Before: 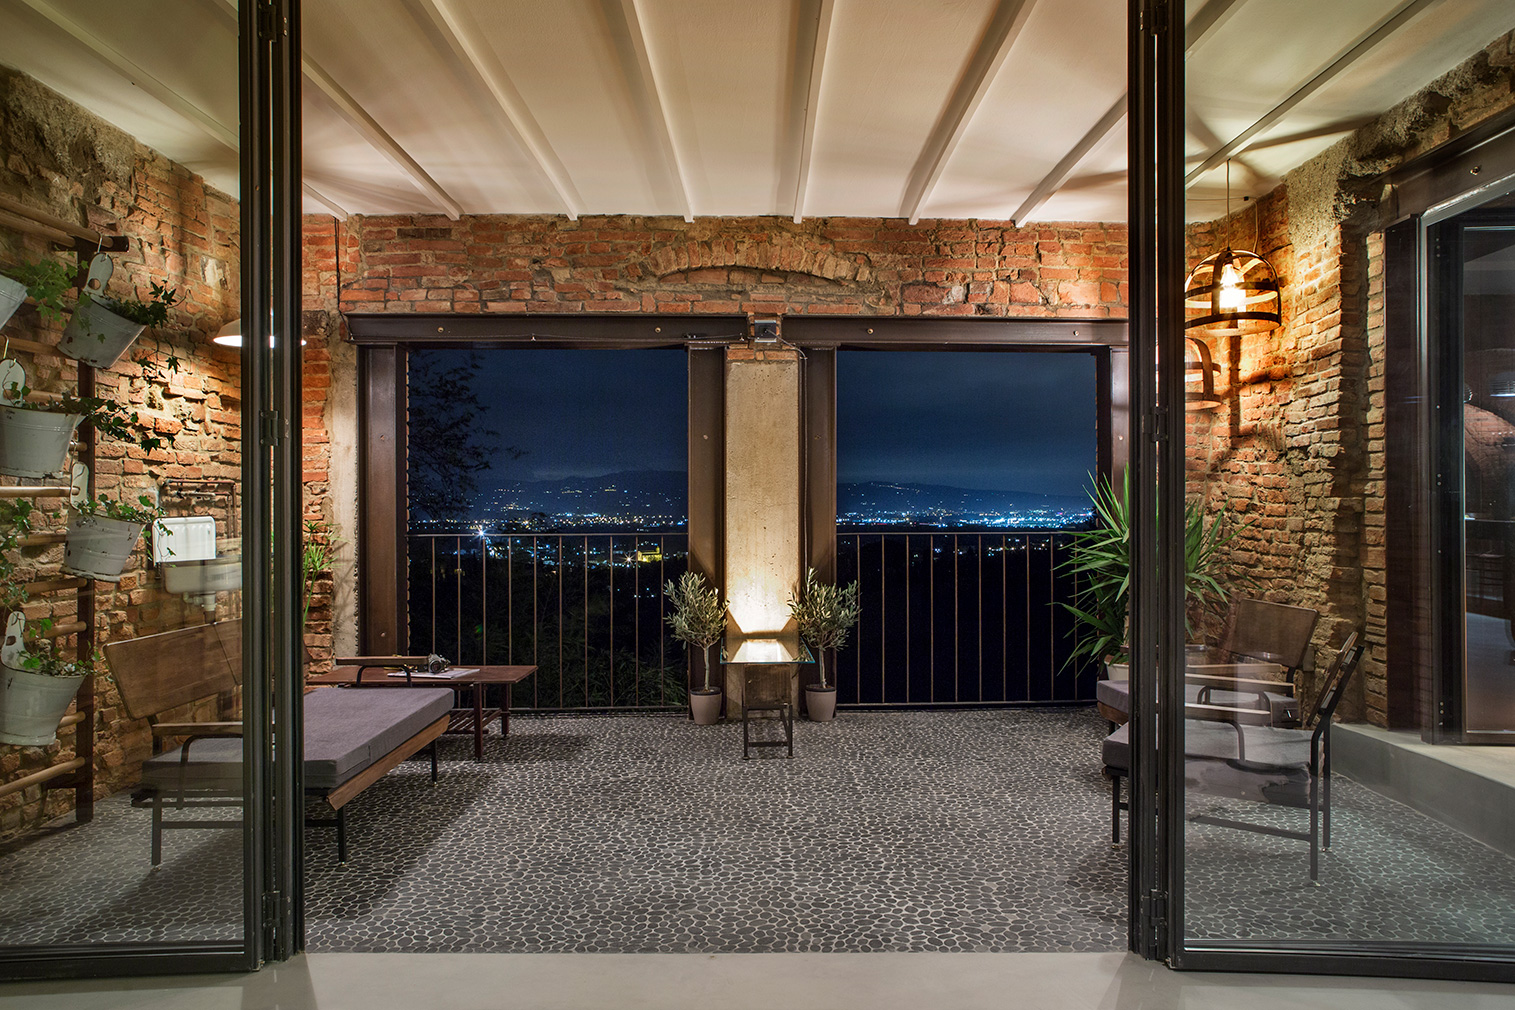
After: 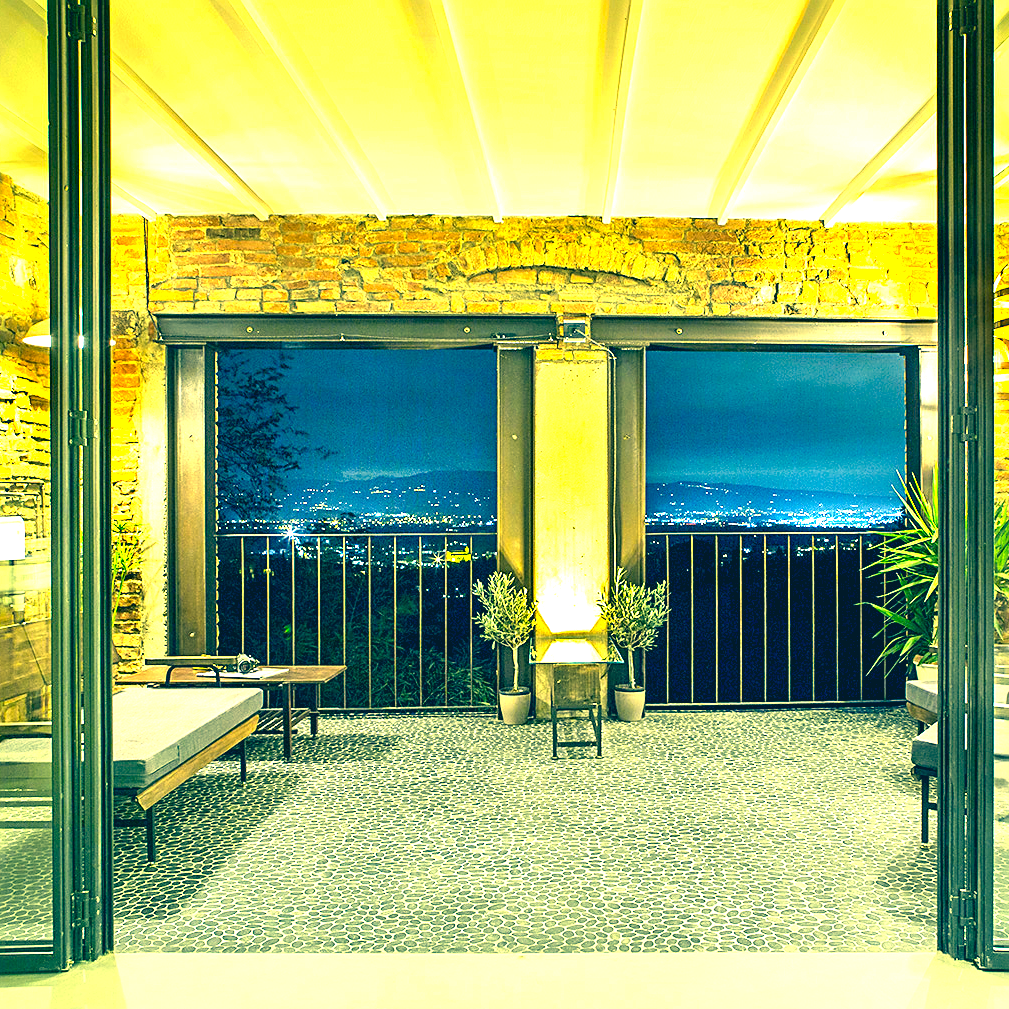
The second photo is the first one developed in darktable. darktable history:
exposure: black level correction 0.001, exposure 2.607 EV, compensate exposure bias true, compensate highlight preservation false
color correction: highlights a* -15.58, highlights b* 40, shadows a* -40, shadows b* -26.18
crop and rotate: left 12.673%, right 20.66%
levels: levels [0, 0.476, 0.951]
sharpen: on, module defaults
